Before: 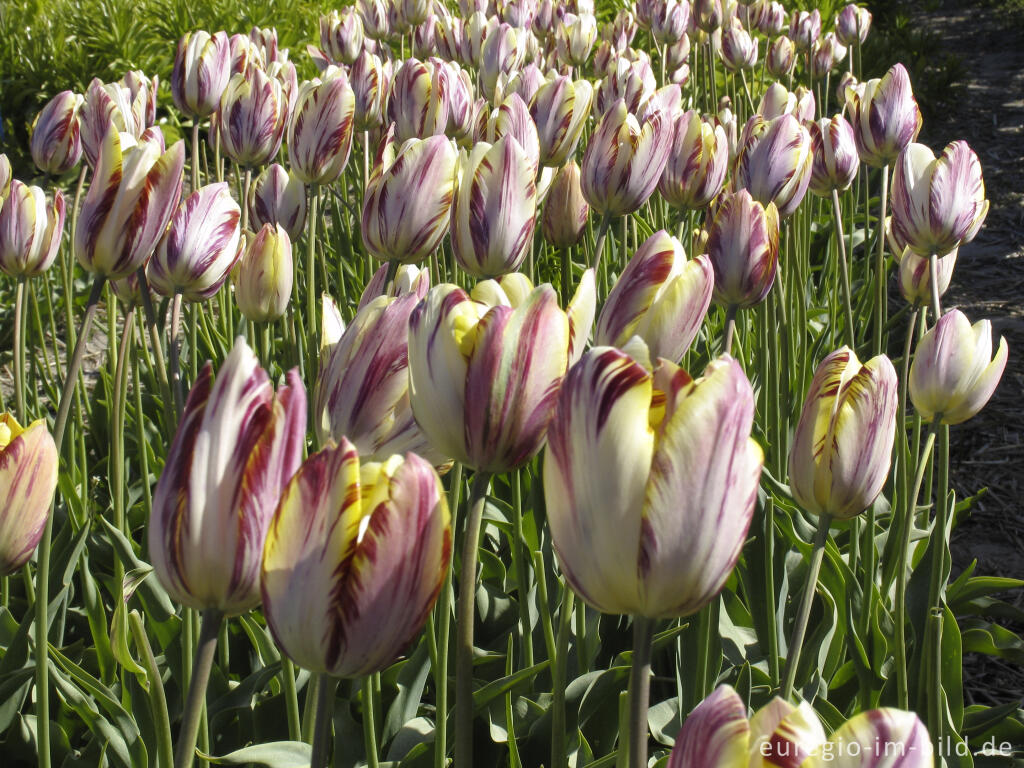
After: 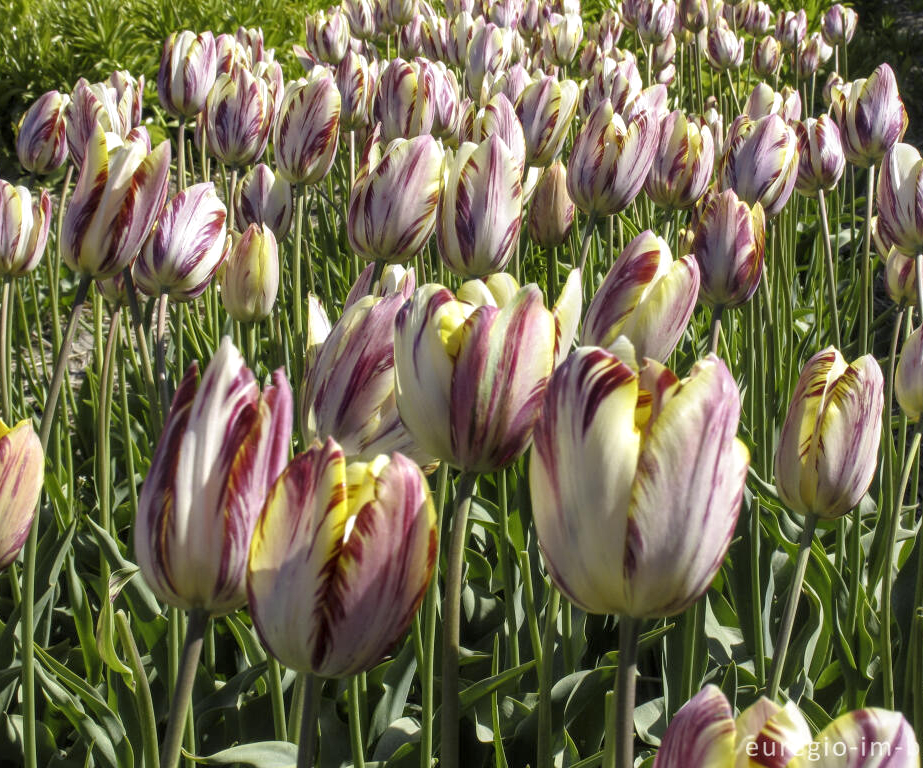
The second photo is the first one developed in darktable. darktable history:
local contrast: on, module defaults
crop and rotate: left 1.376%, right 8.432%
